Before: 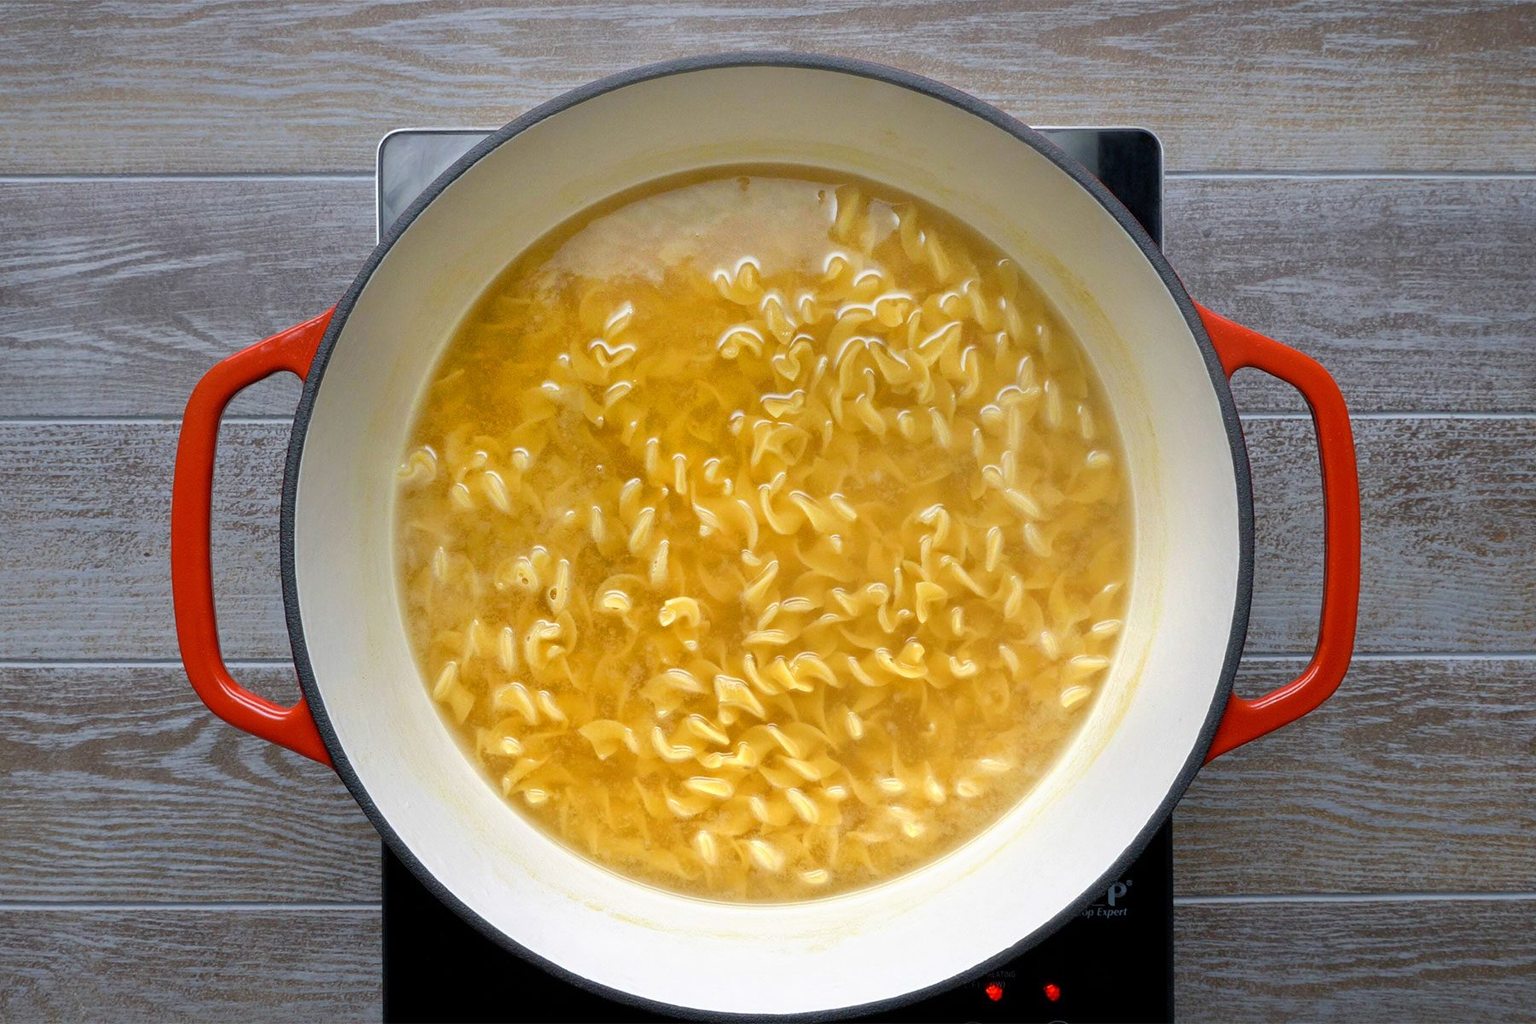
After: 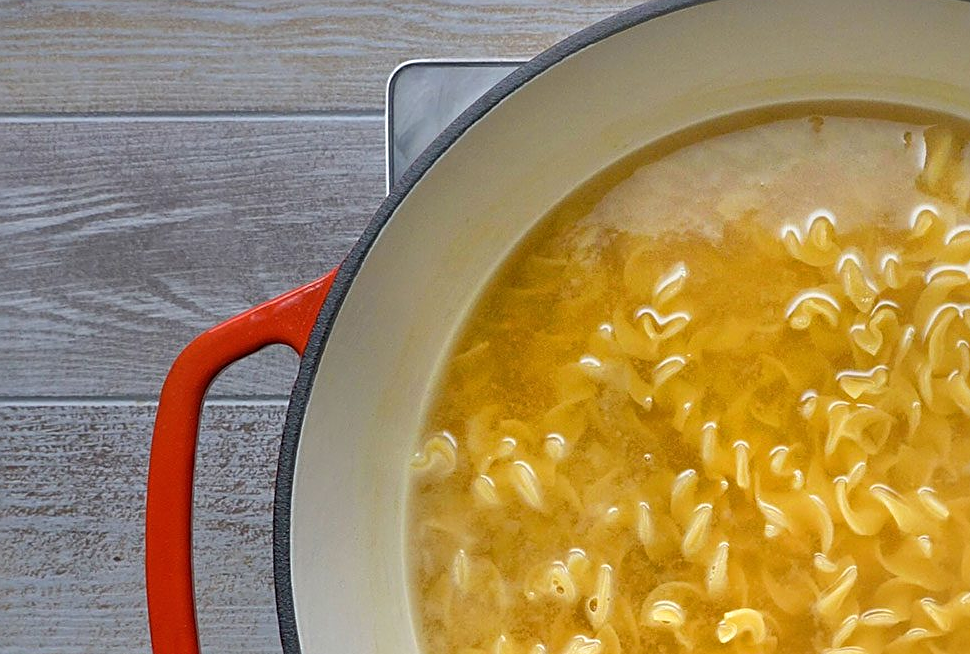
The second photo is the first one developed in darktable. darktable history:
crop and rotate: left 3.067%, top 7.588%, right 43.002%, bottom 37.88%
sharpen: on, module defaults
